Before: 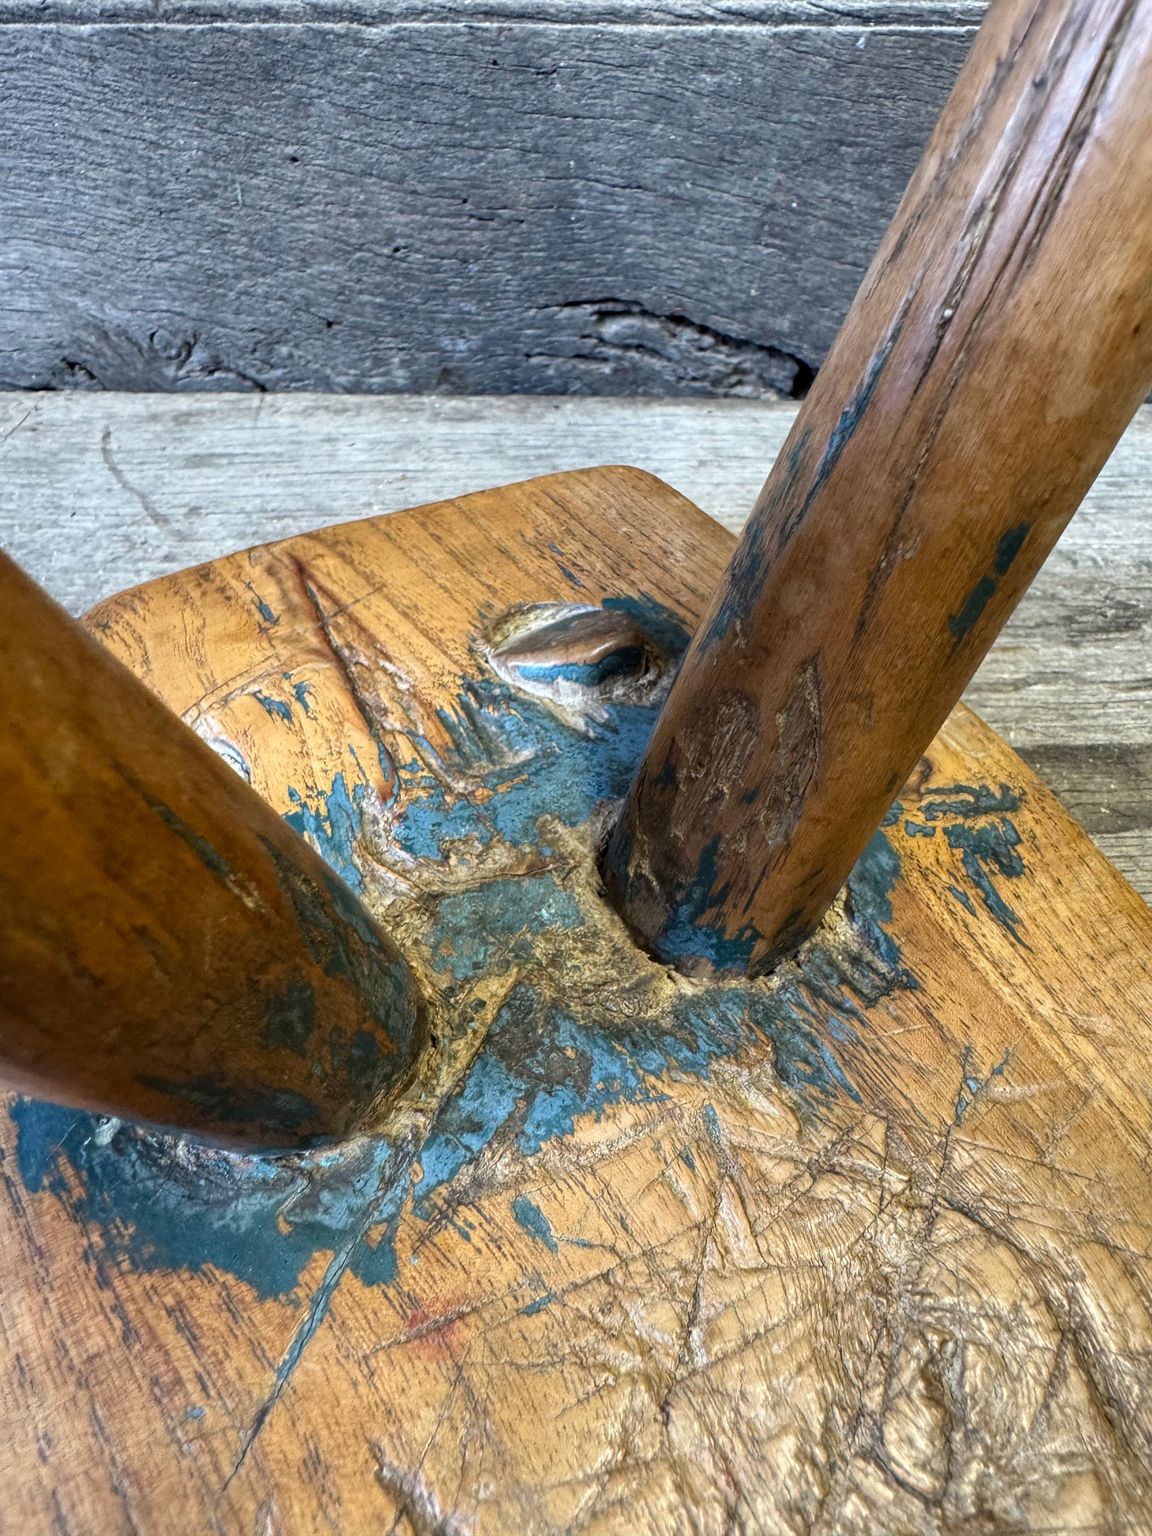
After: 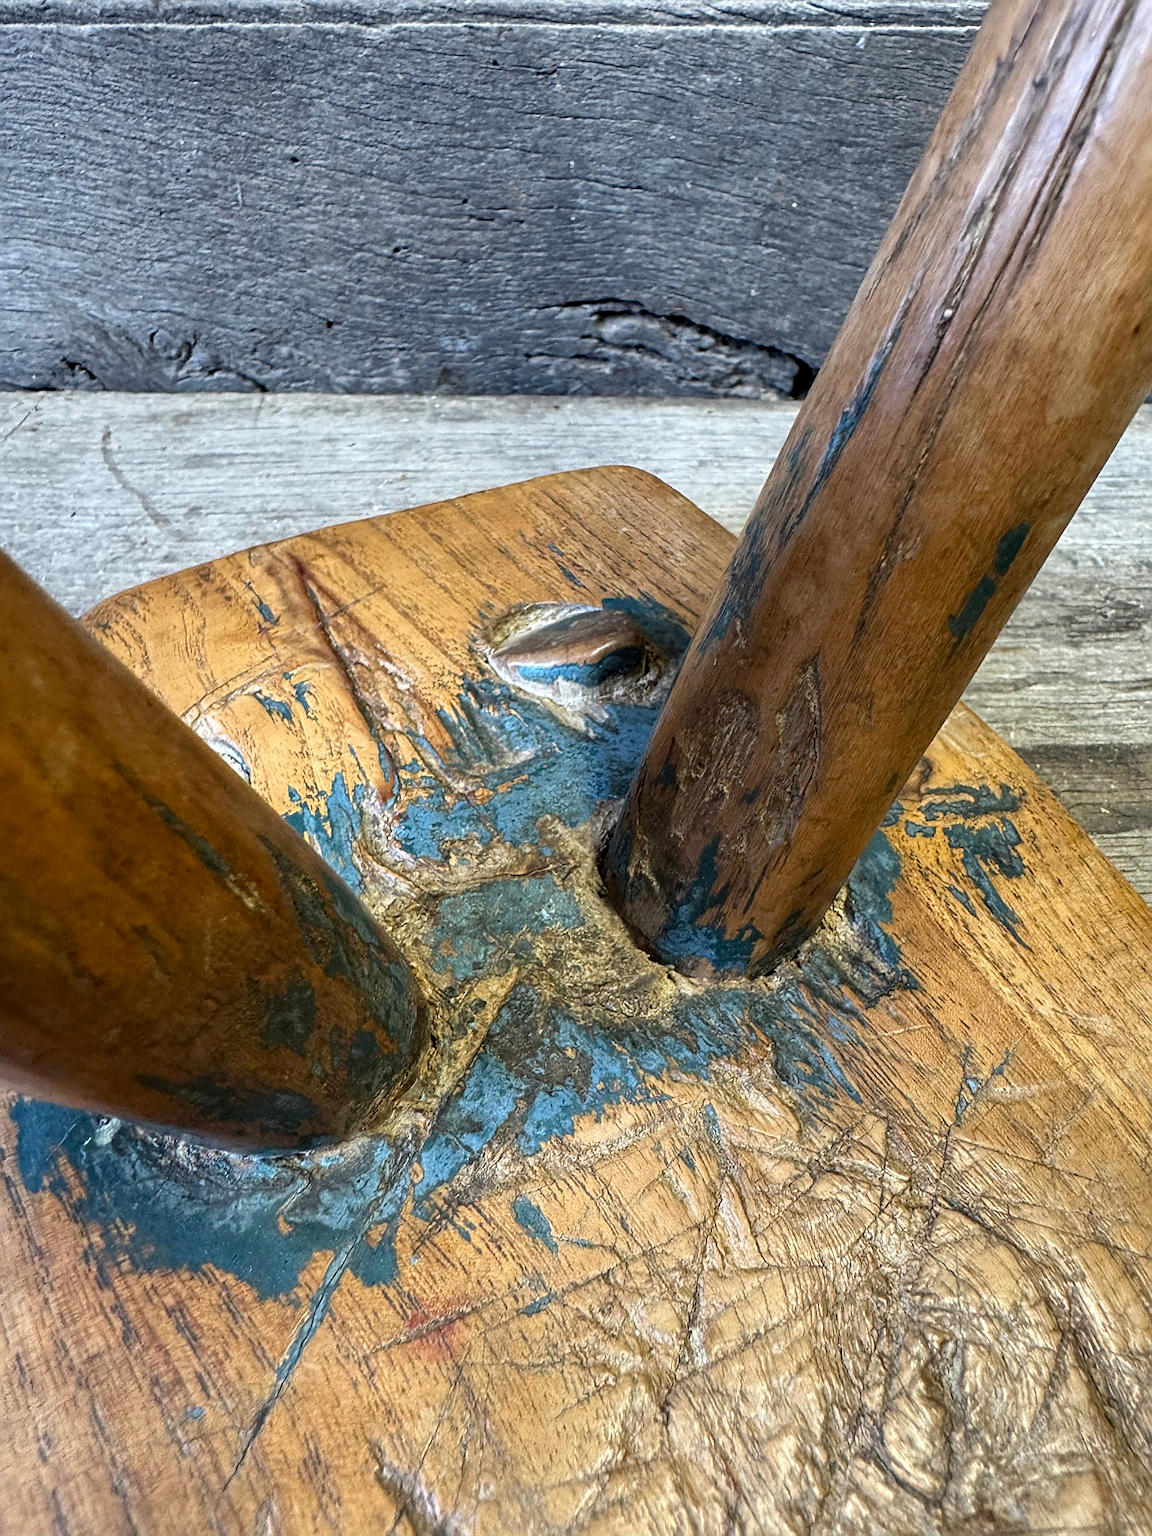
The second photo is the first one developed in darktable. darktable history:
exposure: black level correction 0.001, compensate highlight preservation false
sharpen: on, module defaults
